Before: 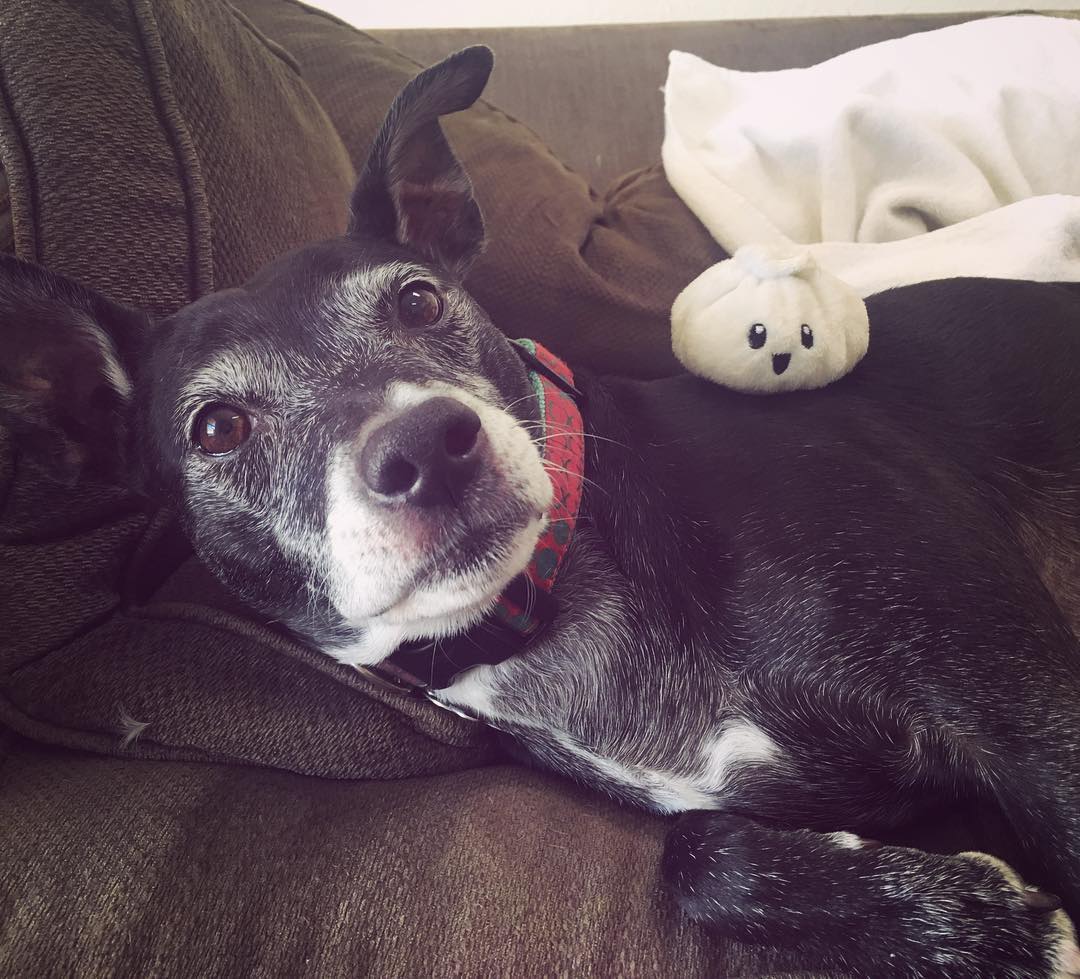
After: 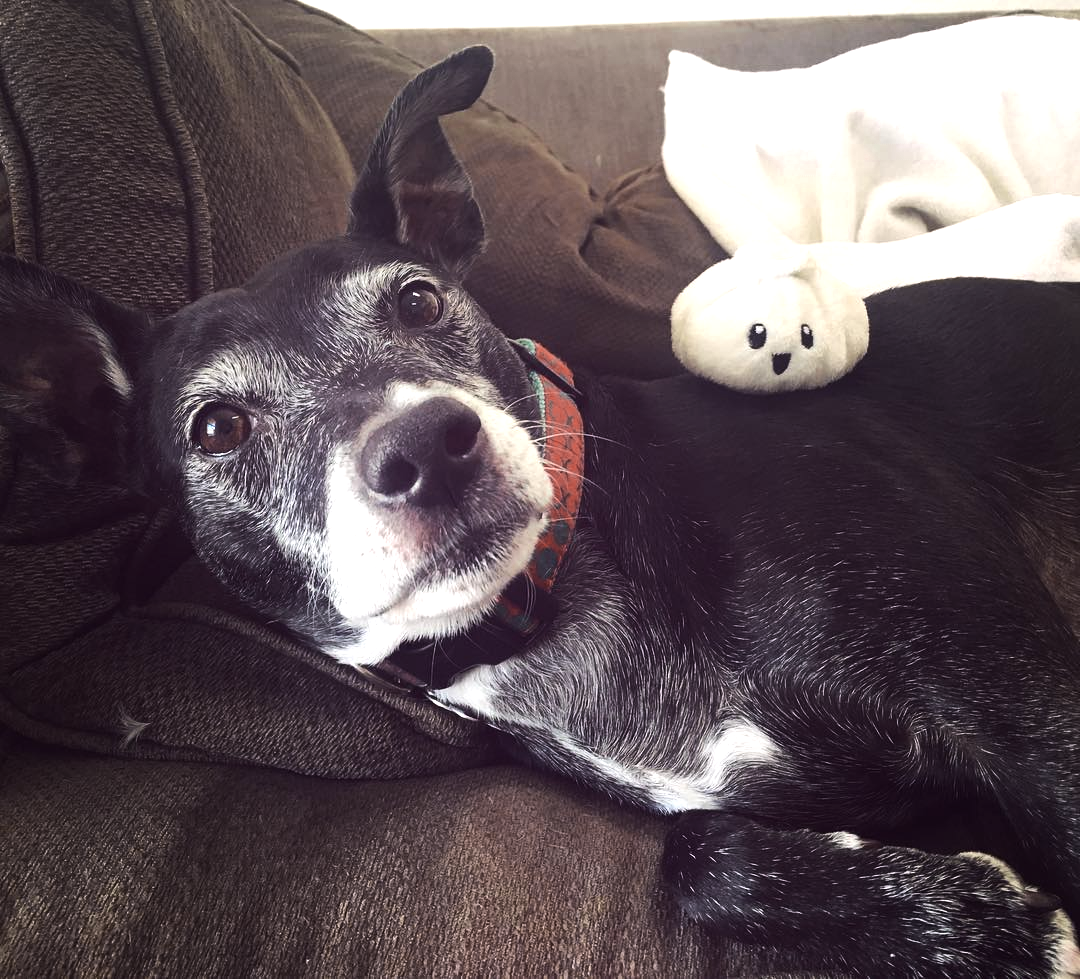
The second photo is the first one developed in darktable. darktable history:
tone equalizer: -8 EV -0.75 EV, -7 EV -0.7 EV, -6 EV -0.6 EV, -5 EV -0.4 EV, -3 EV 0.4 EV, -2 EV 0.6 EV, -1 EV 0.7 EV, +0 EV 0.75 EV, edges refinement/feathering 500, mask exposure compensation -1.57 EV, preserve details no
color zones: curves: ch0 [(0, 0.5) (0.125, 0.4) (0.25, 0.5) (0.375, 0.4) (0.5, 0.4) (0.625, 0.6) (0.75, 0.6) (0.875, 0.5)]; ch1 [(0, 0.4) (0.125, 0.5) (0.25, 0.4) (0.375, 0.4) (0.5, 0.4) (0.625, 0.4) (0.75, 0.5) (0.875, 0.4)]; ch2 [(0, 0.6) (0.125, 0.5) (0.25, 0.5) (0.375, 0.6) (0.5, 0.6) (0.625, 0.5) (0.75, 0.5) (0.875, 0.5)]
color balance rgb: global vibrance 10%
